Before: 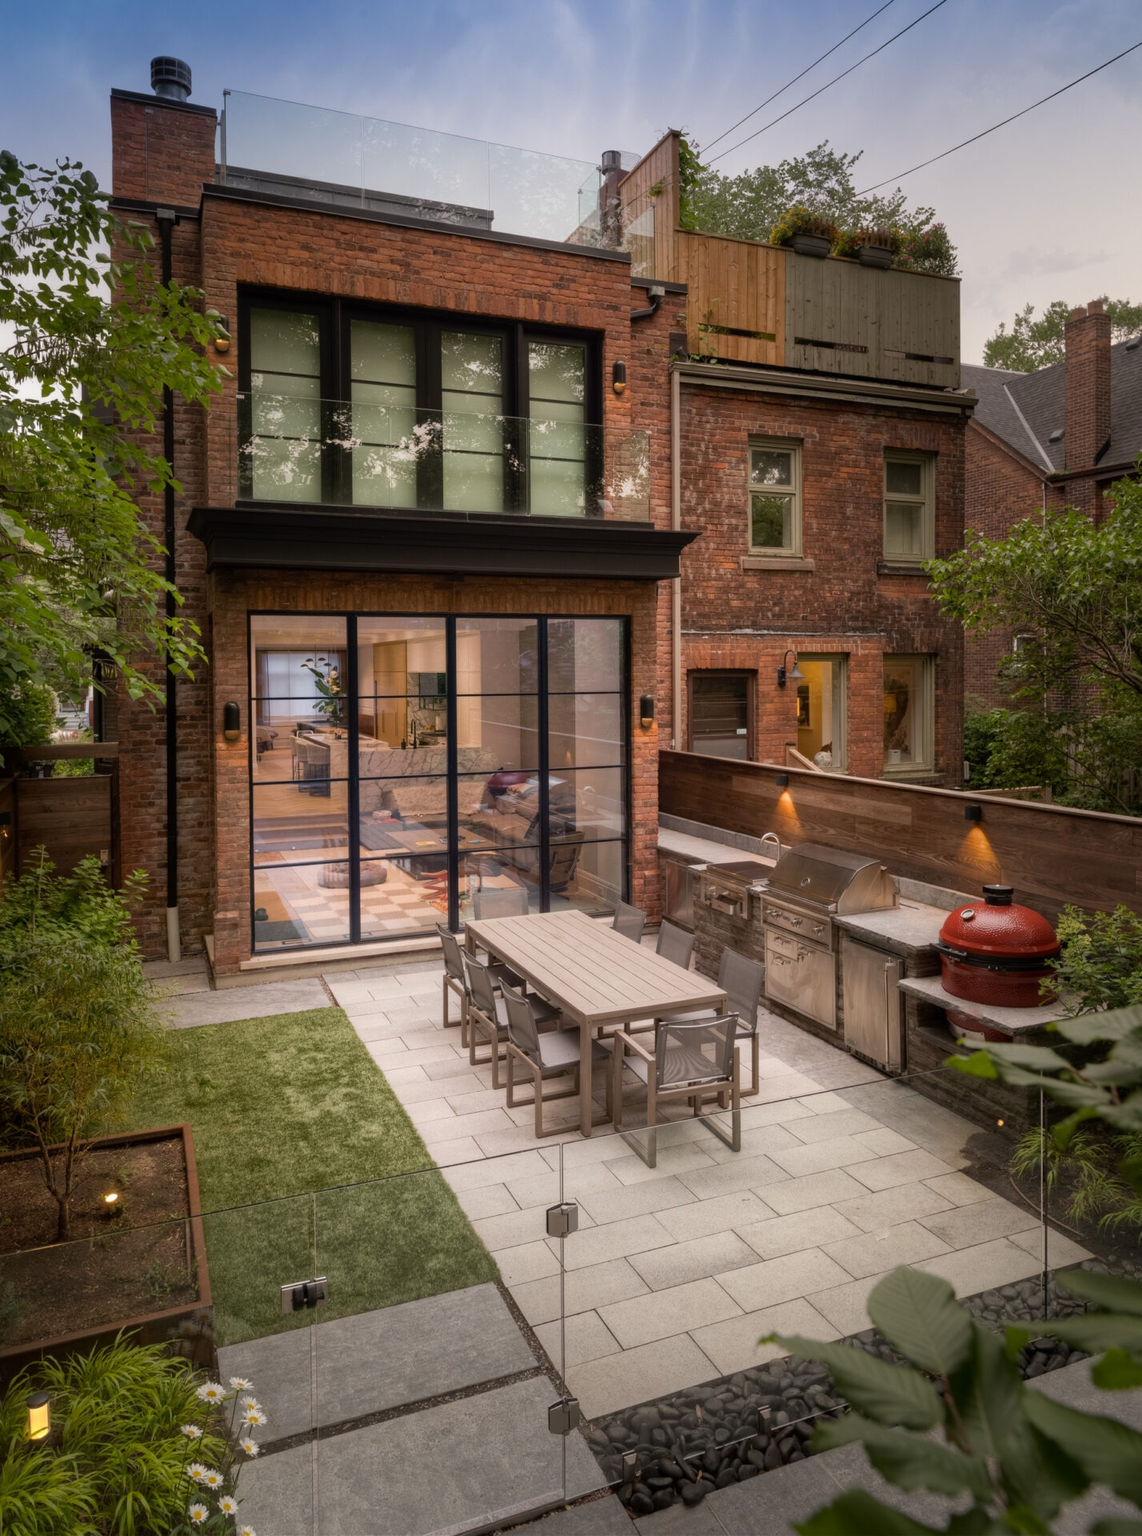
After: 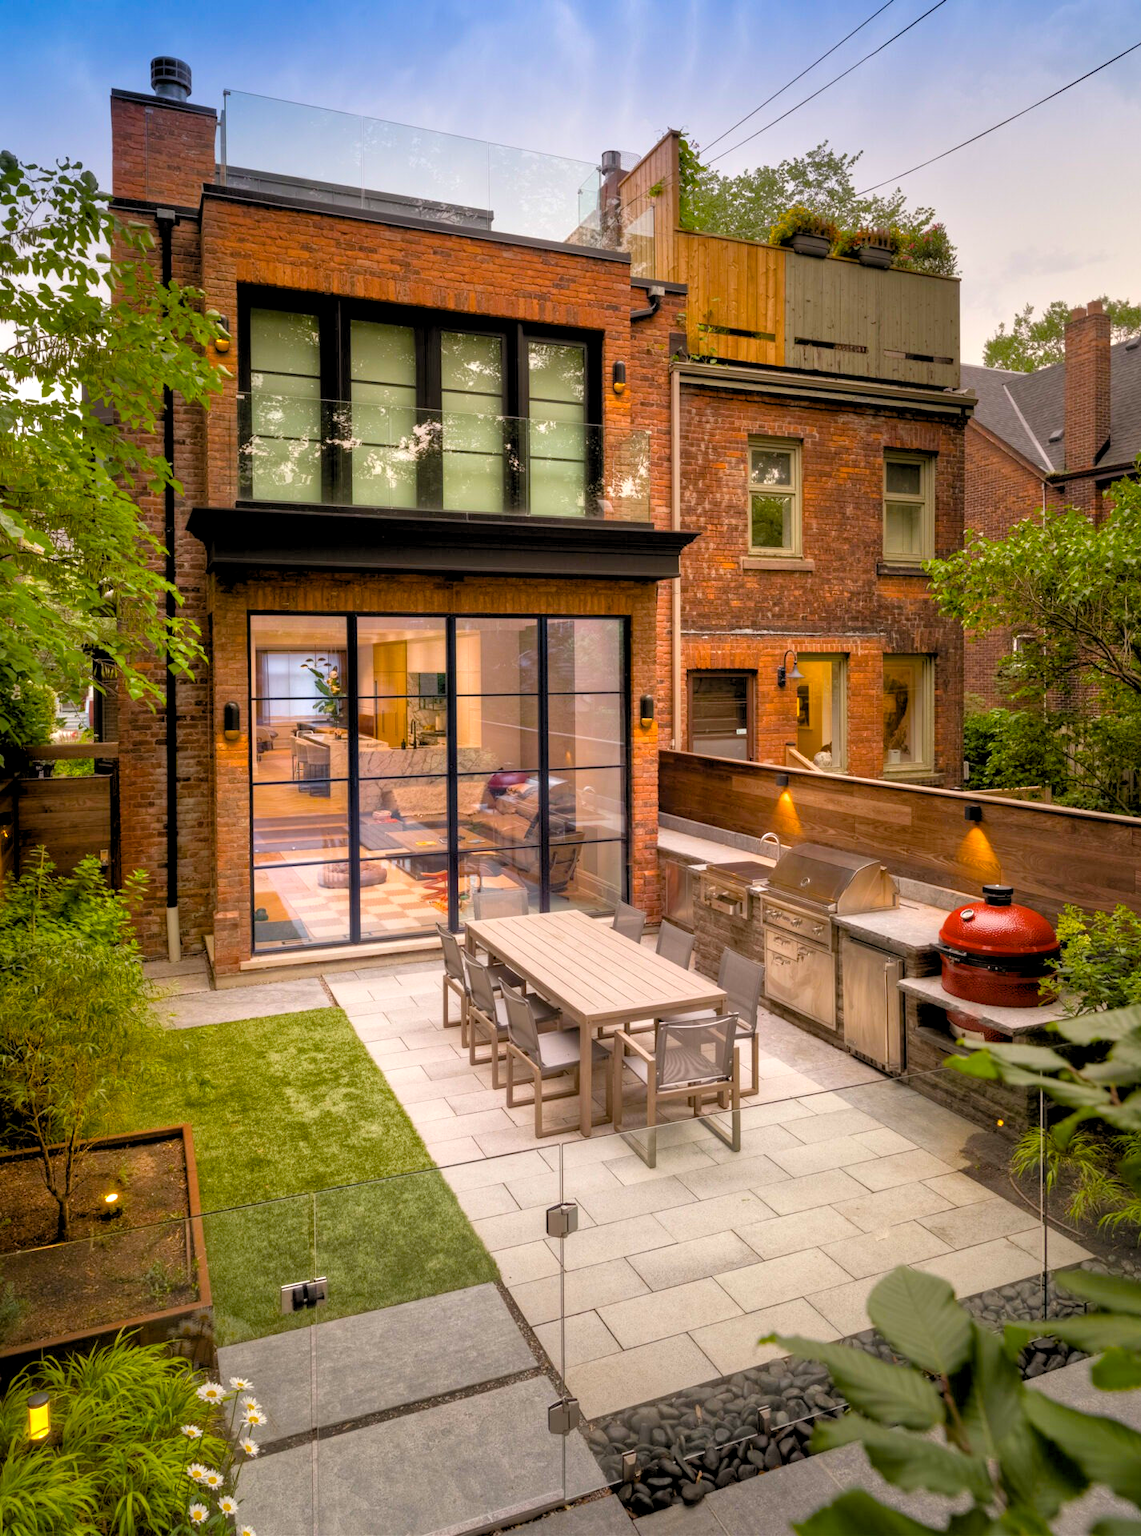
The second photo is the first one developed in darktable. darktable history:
color balance rgb: linear chroma grading › global chroma 15%, perceptual saturation grading › global saturation 30%
tone equalizer: -8 EV 1 EV, -7 EV 1 EV, -6 EV 1 EV, -5 EV 1 EV, -4 EV 1 EV, -3 EV 0.75 EV, -2 EV 0.5 EV, -1 EV 0.25 EV
rgb levels: levels [[0.01, 0.419, 0.839], [0, 0.5, 1], [0, 0.5, 1]]
